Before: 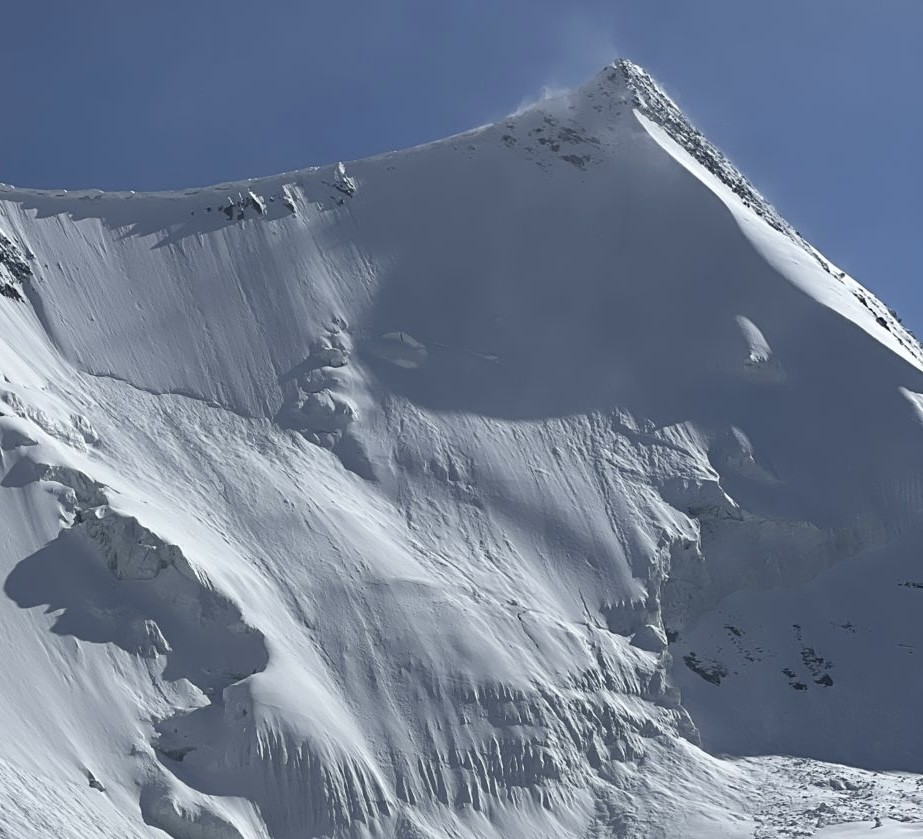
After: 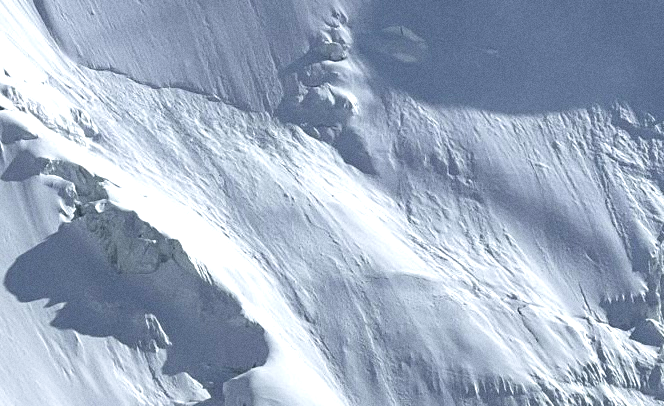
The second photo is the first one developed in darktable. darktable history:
crop: top 36.498%, right 27.964%, bottom 14.995%
exposure: black level correction 0, exposure 0.7 EV, compensate exposure bias true, compensate highlight preservation false
velvia: on, module defaults
grain: coarseness 0.09 ISO
